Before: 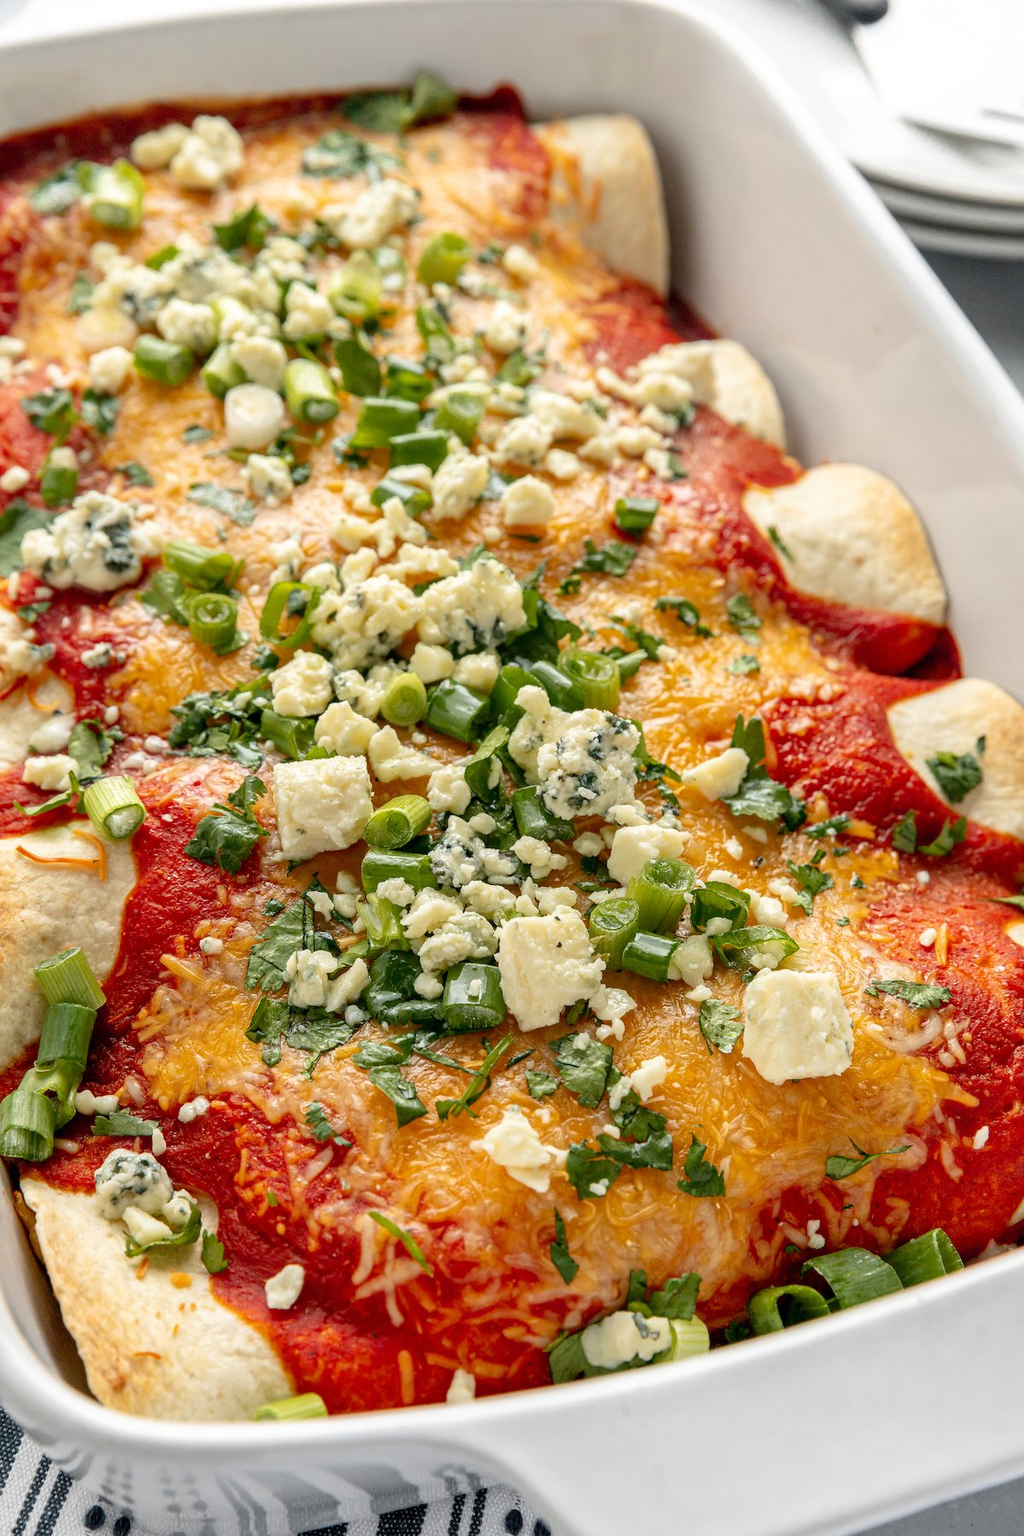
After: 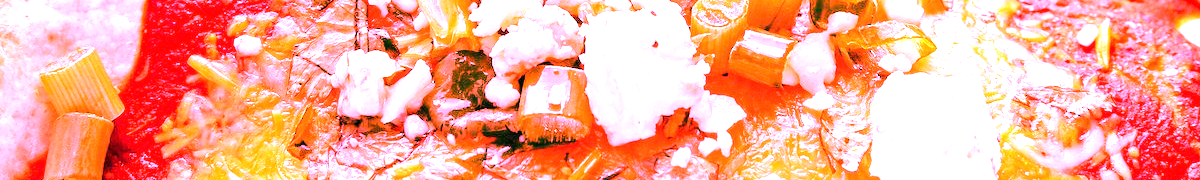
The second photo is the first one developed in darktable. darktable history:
white balance: red 4.26, blue 1.802
exposure: black level correction 0, exposure 1 EV, compensate exposure bias true, compensate highlight preservation false
crop and rotate: top 59.084%, bottom 30.916%
